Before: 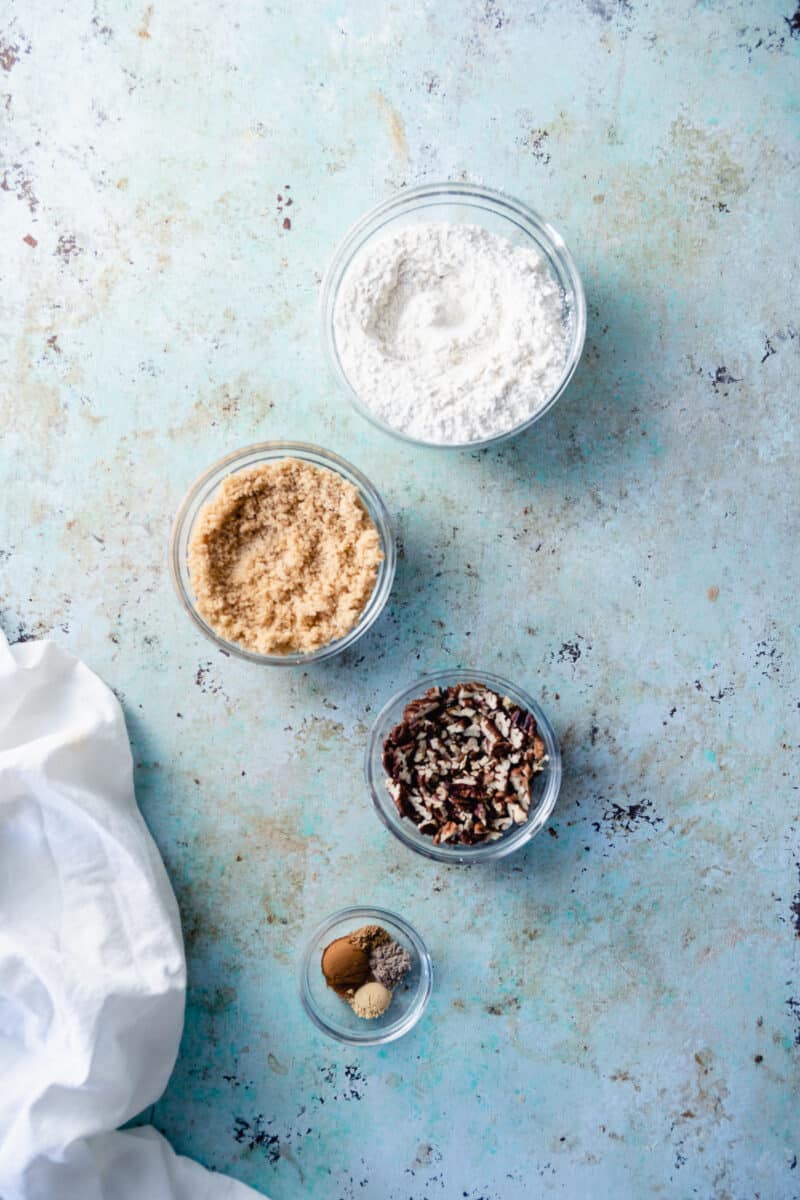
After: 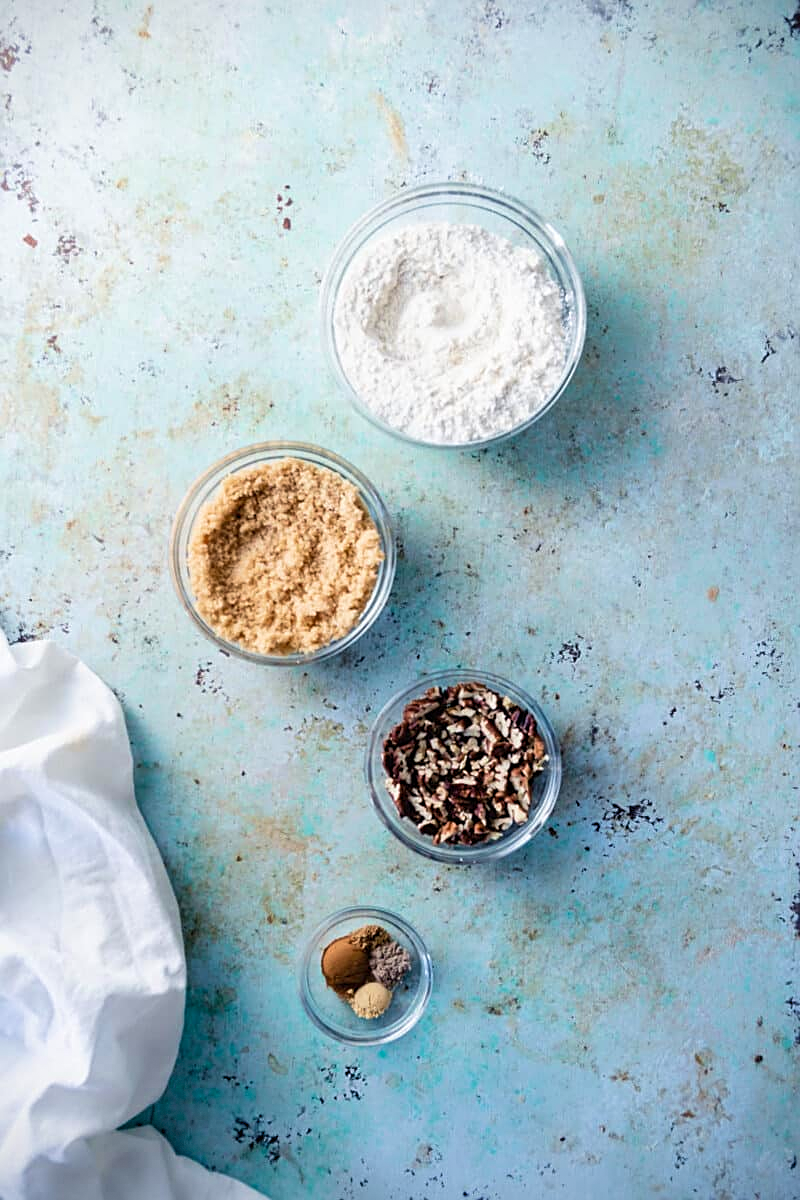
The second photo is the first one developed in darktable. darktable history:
vignetting: fall-off start 100%, fall-off radius 71%, brightness -0.434, saturation -0.2, width/height ratio 1.178, dithering 8-bit output, unbound false
sharpen: on, module defaults
velvia: on, module defaults
